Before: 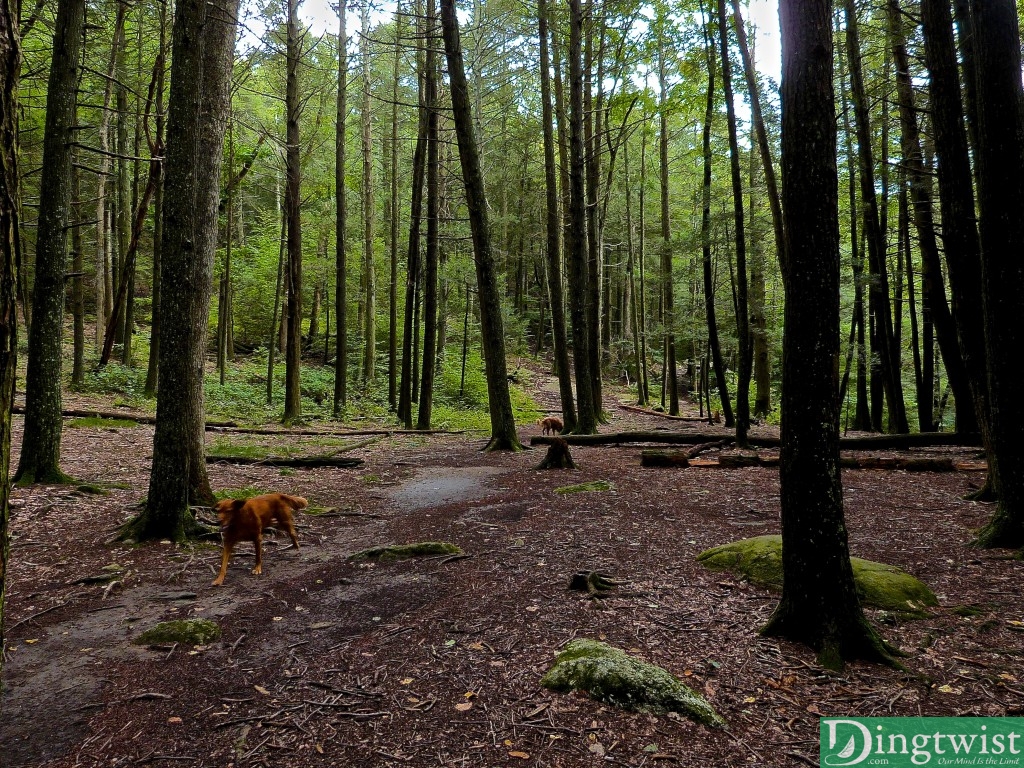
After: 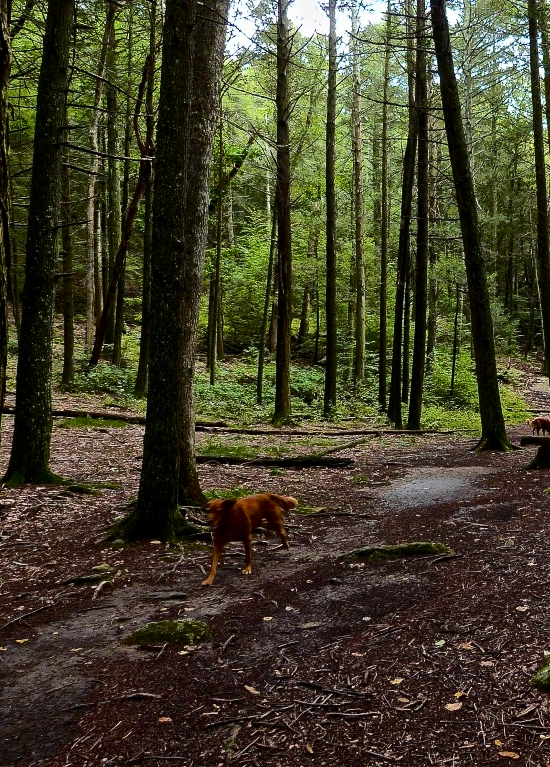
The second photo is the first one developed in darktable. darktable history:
crop: left 1.004%, right 45.234%, bottom 0.087%
contrast brightness saturation: contrast 0.273
